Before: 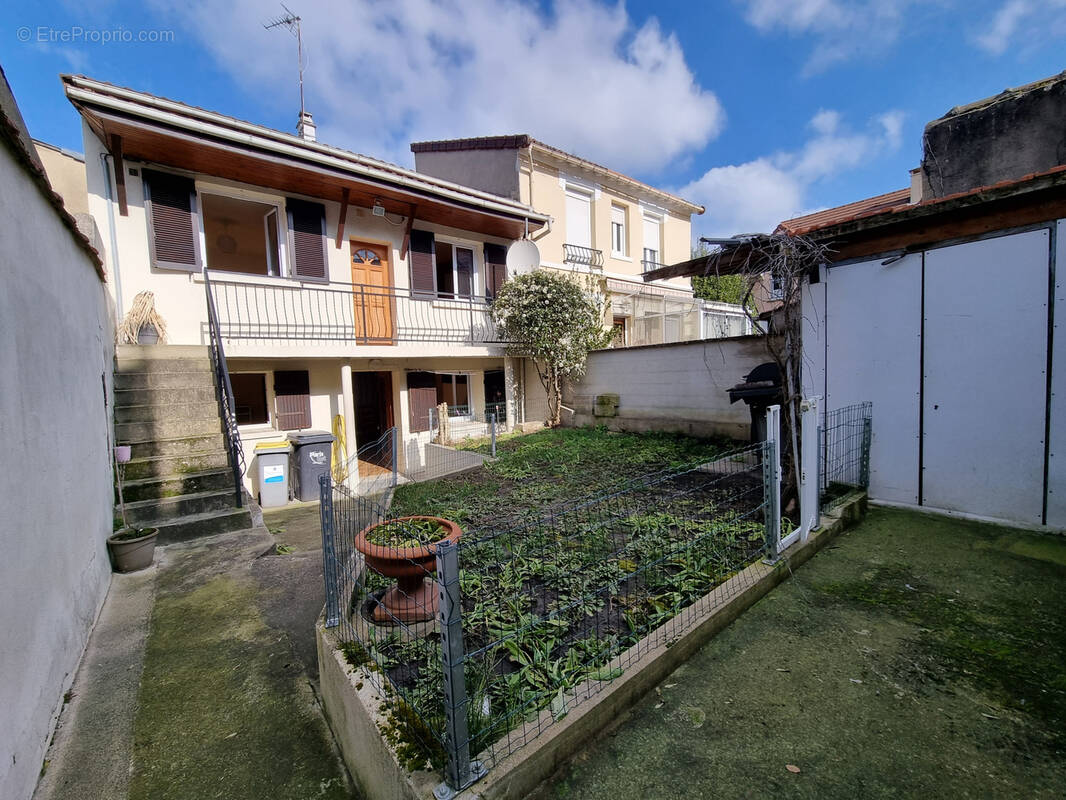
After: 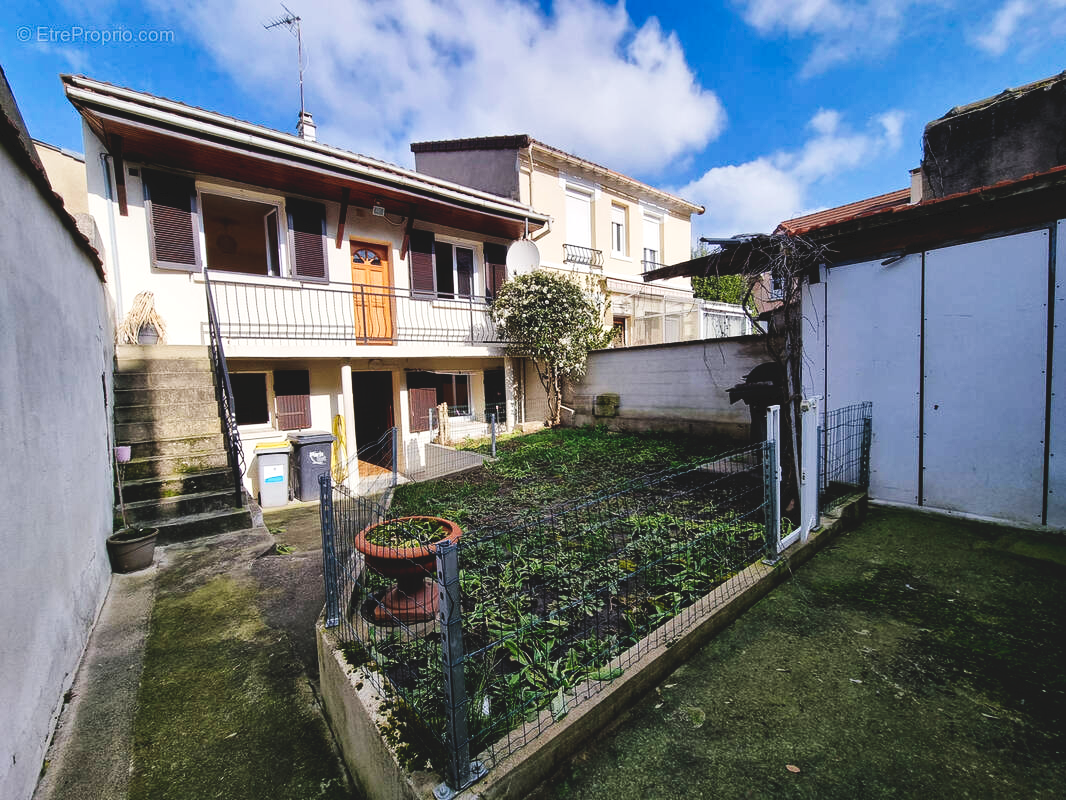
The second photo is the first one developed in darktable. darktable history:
exposure: black level correction 0, compensate exposure bias true, compensate highlight preservation false
tone curve: curves: ch0 [(0, 0) (0.003, 0.103) (0.011, 0.103) (0.025, 0.105) (0.044, 0.108) (0.069, 0.108) (0.1, 0.111) (0.136, 0.121) (0.177, 0.145) (0.224, 0.174) (0.277, 0.223) (0.335, 0.289) (0.399, 0.374) (0.468, 0.47) (0.543, 0.579) (0.623, 0.687) (0.709, 0.787) (0.801, 0.879) (0.898, 0.942) (1, 1)], preserve colors none
local contrast: highlights 105%, shadows 99%, detail 119%, midtone range 0.2
